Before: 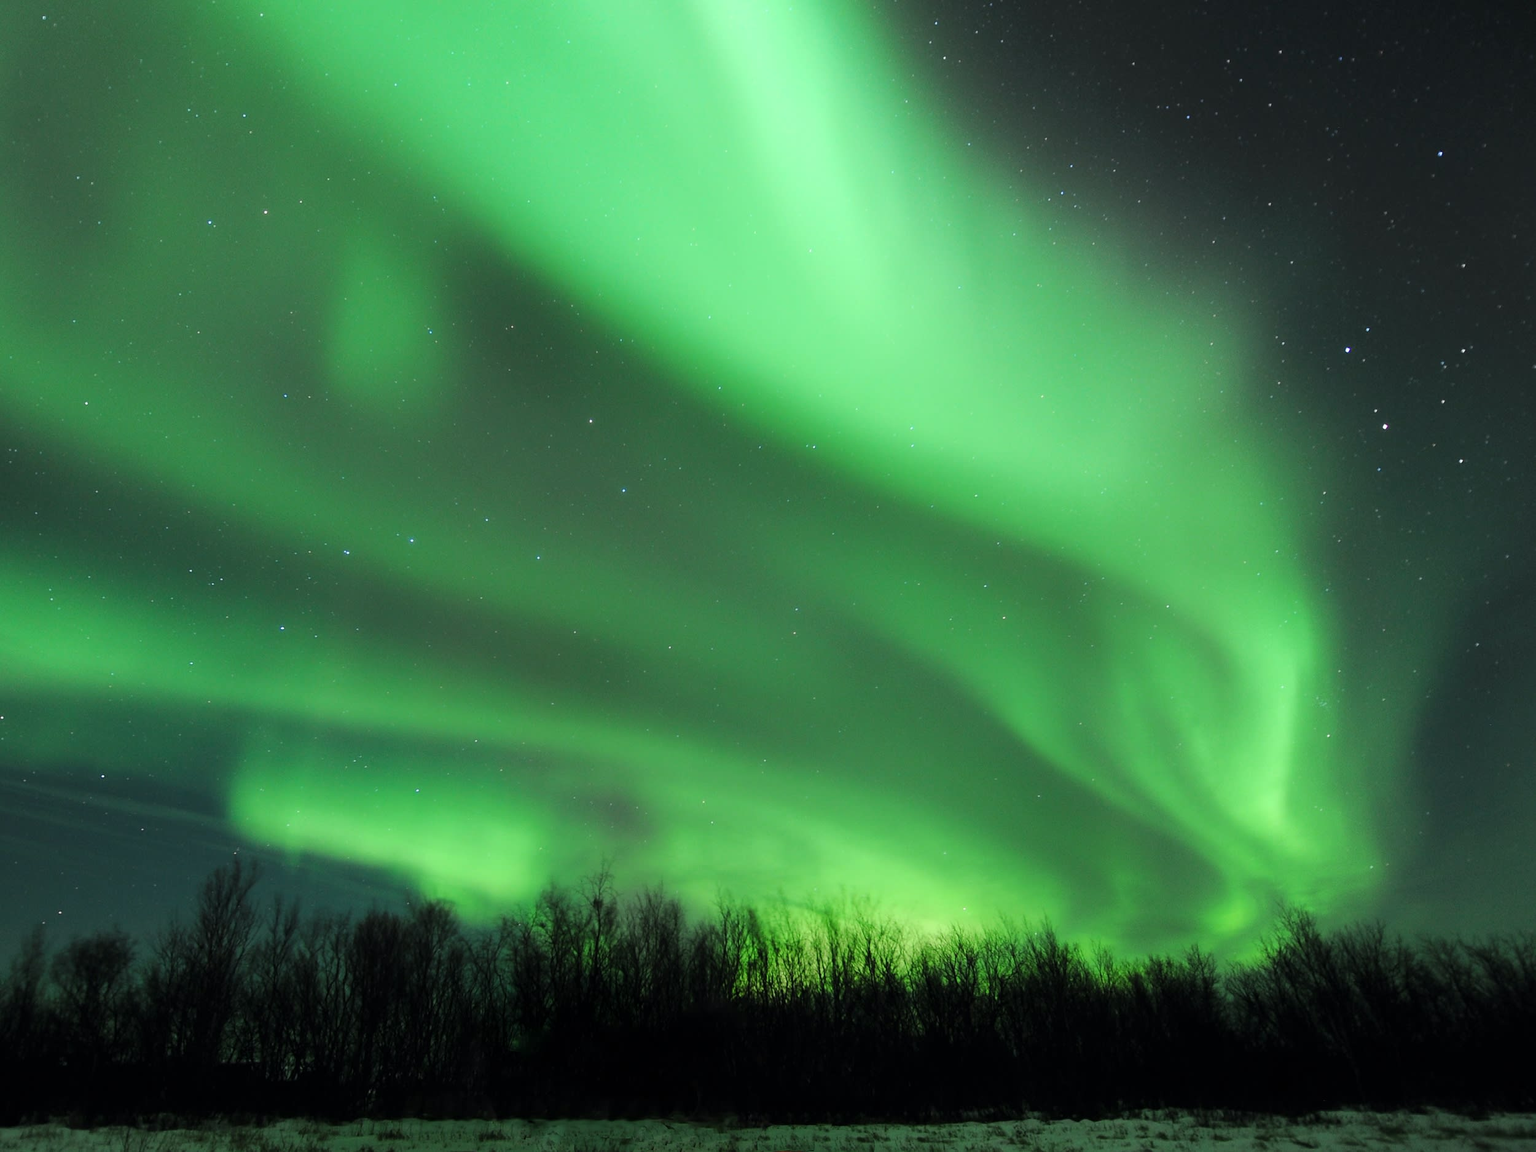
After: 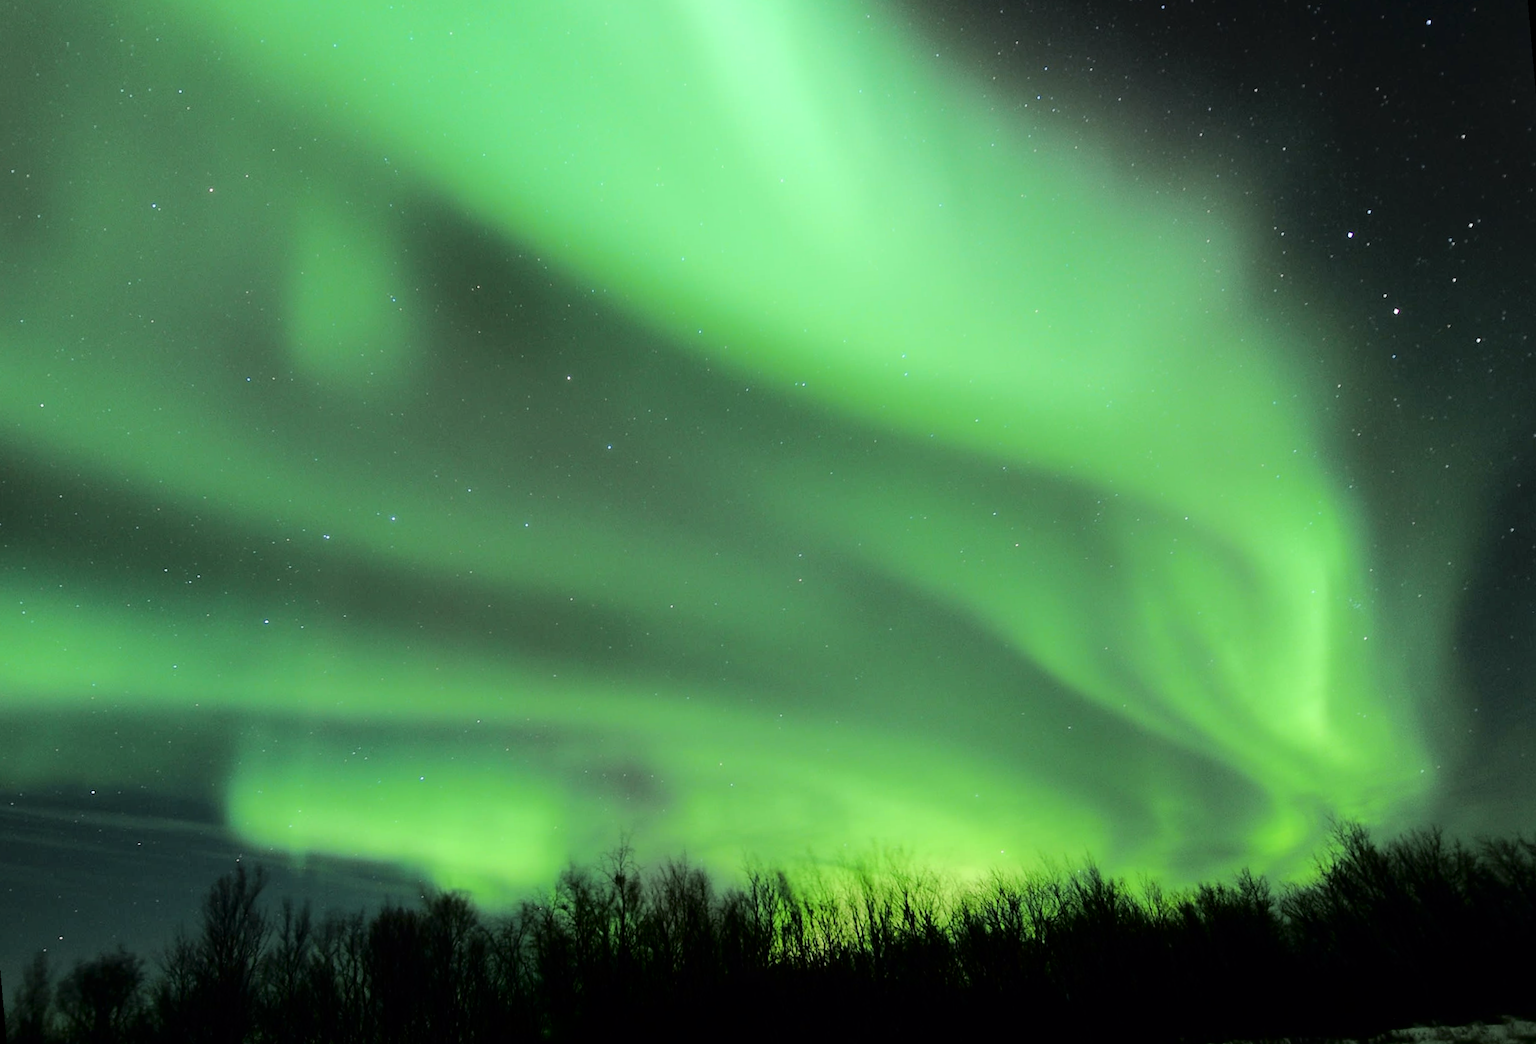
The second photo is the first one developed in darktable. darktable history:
tone curve: curves: ch0 [(0.003, 0) (0.066, 0.017) (0.163, 0.09) (0.264, 0.238) (0.395, 0.421) (0.517, 0.575) (0.633, 0.687) (0.791, 0.814) (1, 1)]; ch1 [(0, 0) (0.149, 0.17) (0.327, 0.339) (0.39, 0.403) (0.456, 0.463) (0.501, 0.502) (0.512, 0.507) (0.53, 0.533) (0.575, 0.592) (0.671, 0.655) (0.729, 0.679) (1, 1)]; ch2 [(0, 0) (0.337, 0.382) (0.464, 0.47) (0.501, 0.502) (0.527, 0.532) (0.563, 0.555) (0.615, 0.61) (0.663, 0.68) (1, 1)], color space Lab, independent channels, preserve colors none
rotate and perspective: rotation -5°, crop left 0.05, crop right 0.952, crop top 0.11, crop bottom 0.89
